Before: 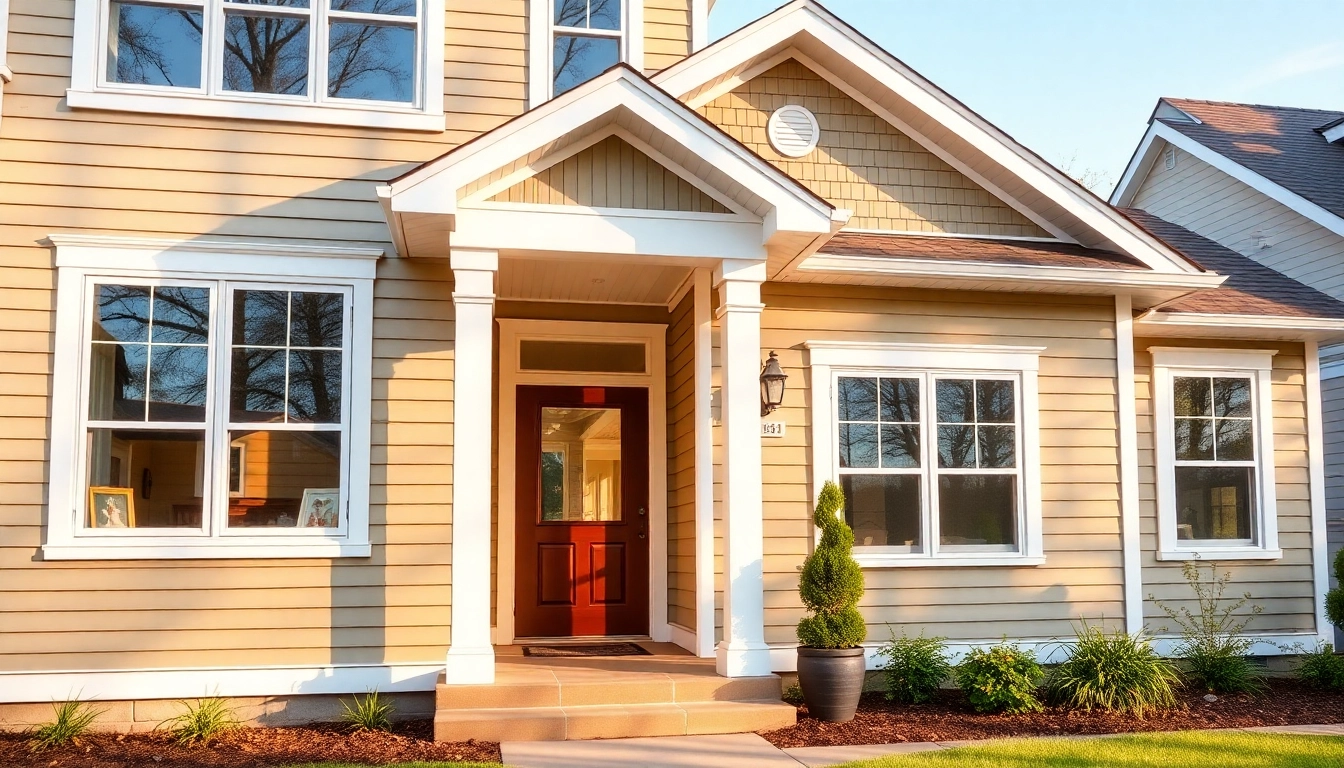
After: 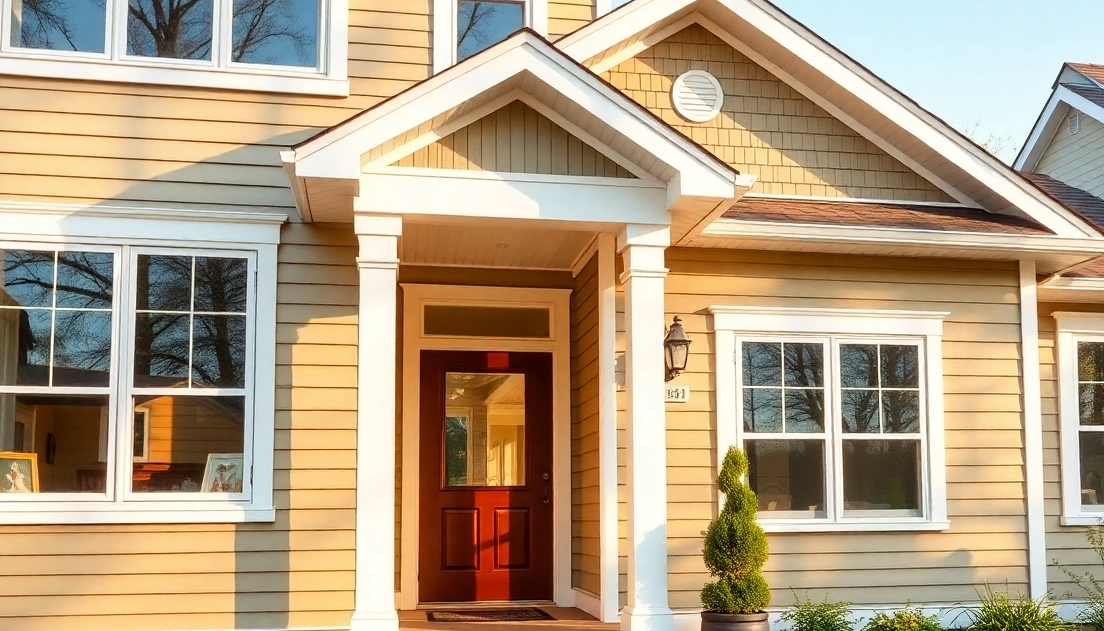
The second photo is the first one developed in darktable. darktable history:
rgb curve: curves: ch2 [(0, 0) (0.567, 0.512) (1, 1)], mode RGB, independent channels
crop and rotate: left 7.196%, top 4.574%, right 10.605%, bottom 13.178%
